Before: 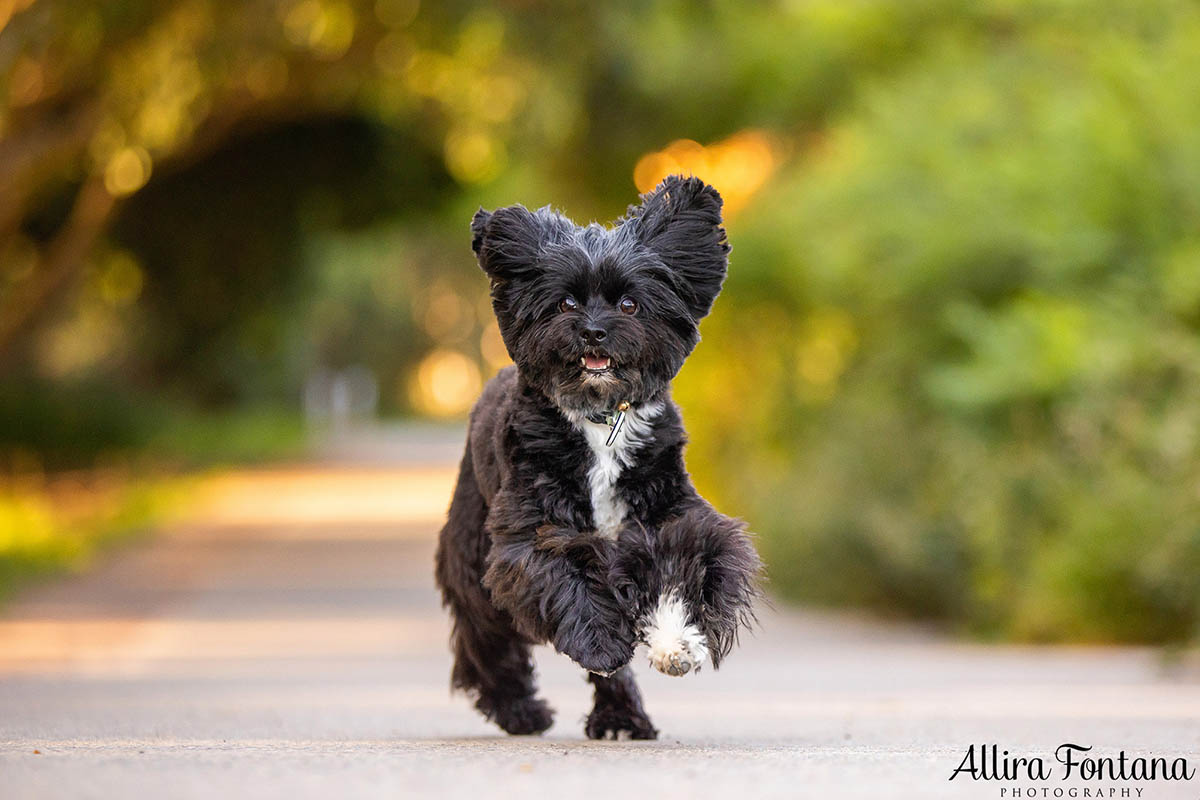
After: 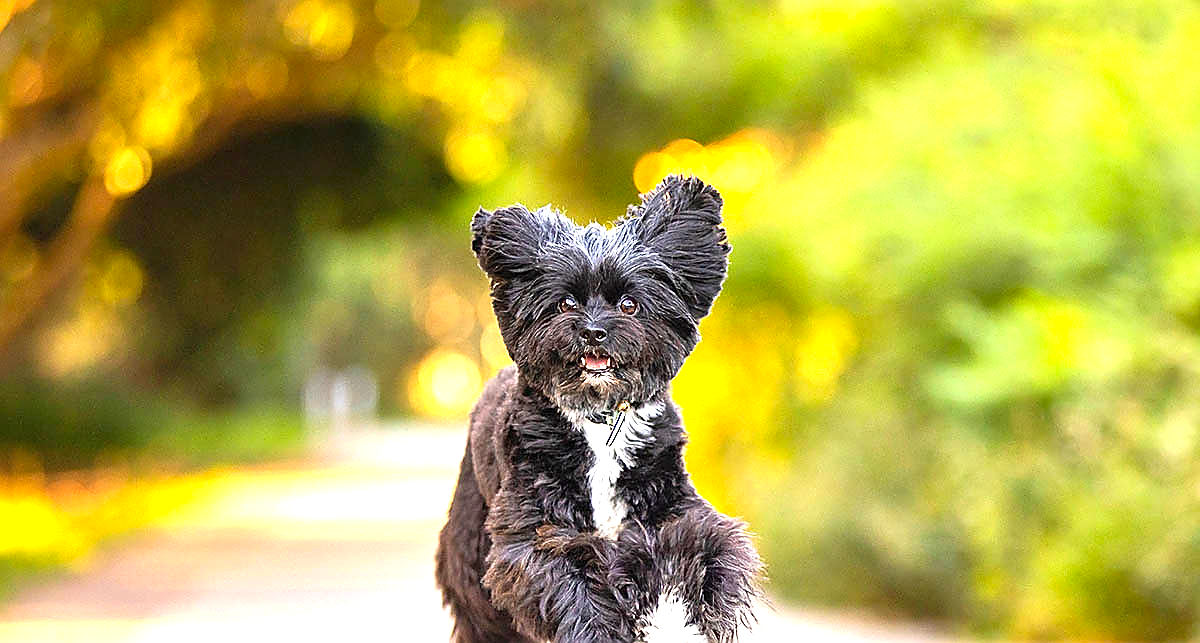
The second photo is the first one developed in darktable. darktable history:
sharpen: radius 1.355, amount 1.267, threshold 0.794
contrast brightness saturation: saturation 0.124
crop: bottom 19.562%
exposure: black level correction 0, exposure 1.384 EV, compensate exposure bias true, compensate highlight preservation false
tone equalizer: on, module defaults
